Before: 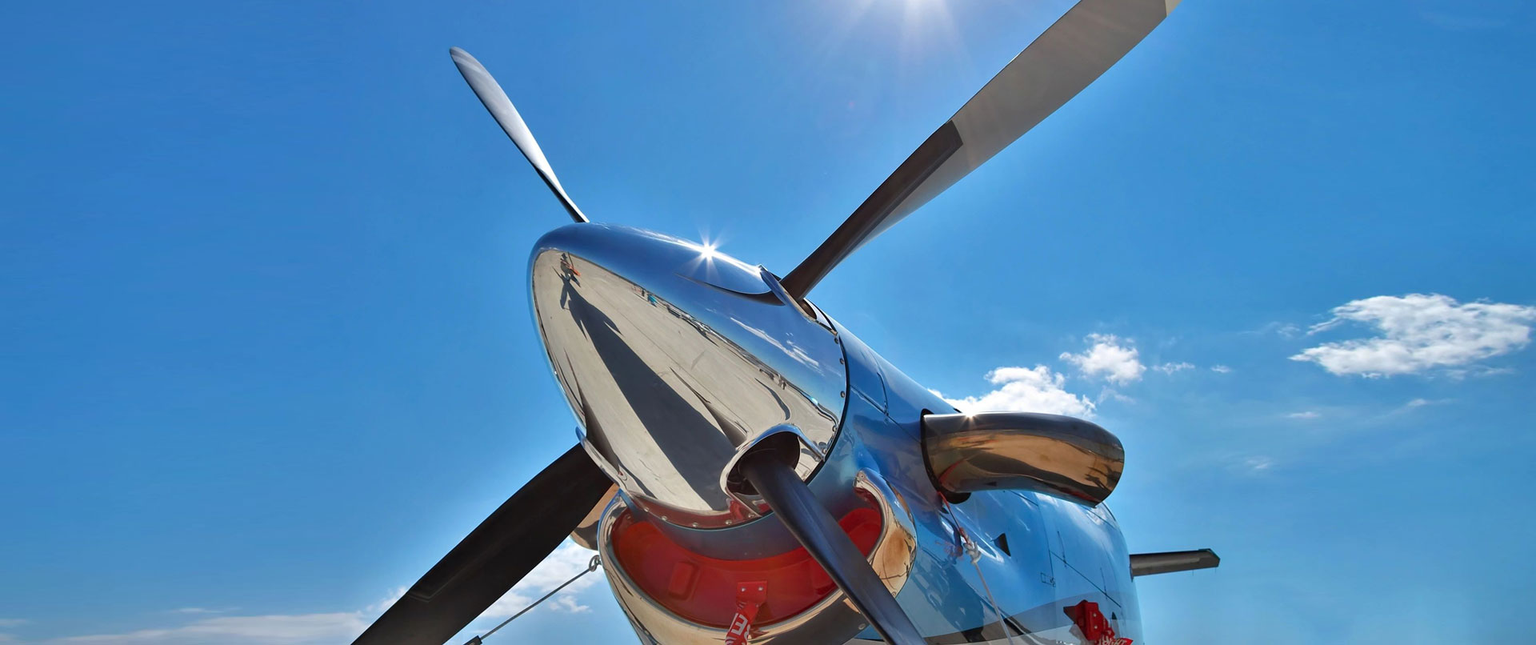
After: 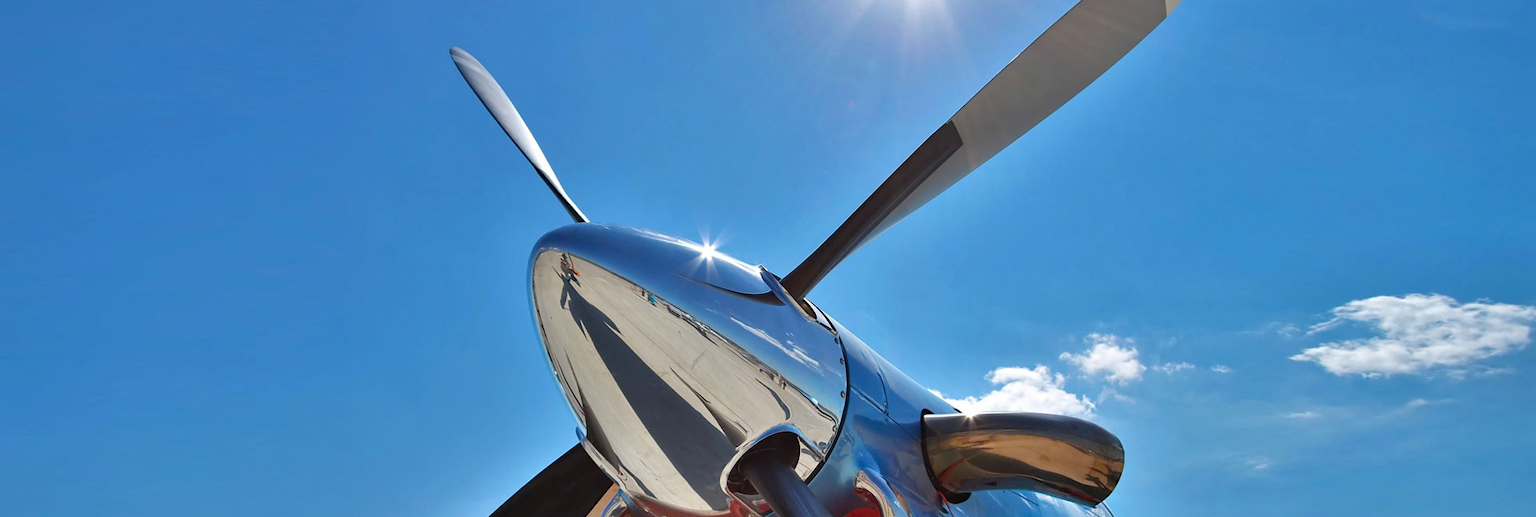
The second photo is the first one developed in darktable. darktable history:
shadows and highlights: low approximation 0.01, soften with gaussian
crop: bottom 19.644%
